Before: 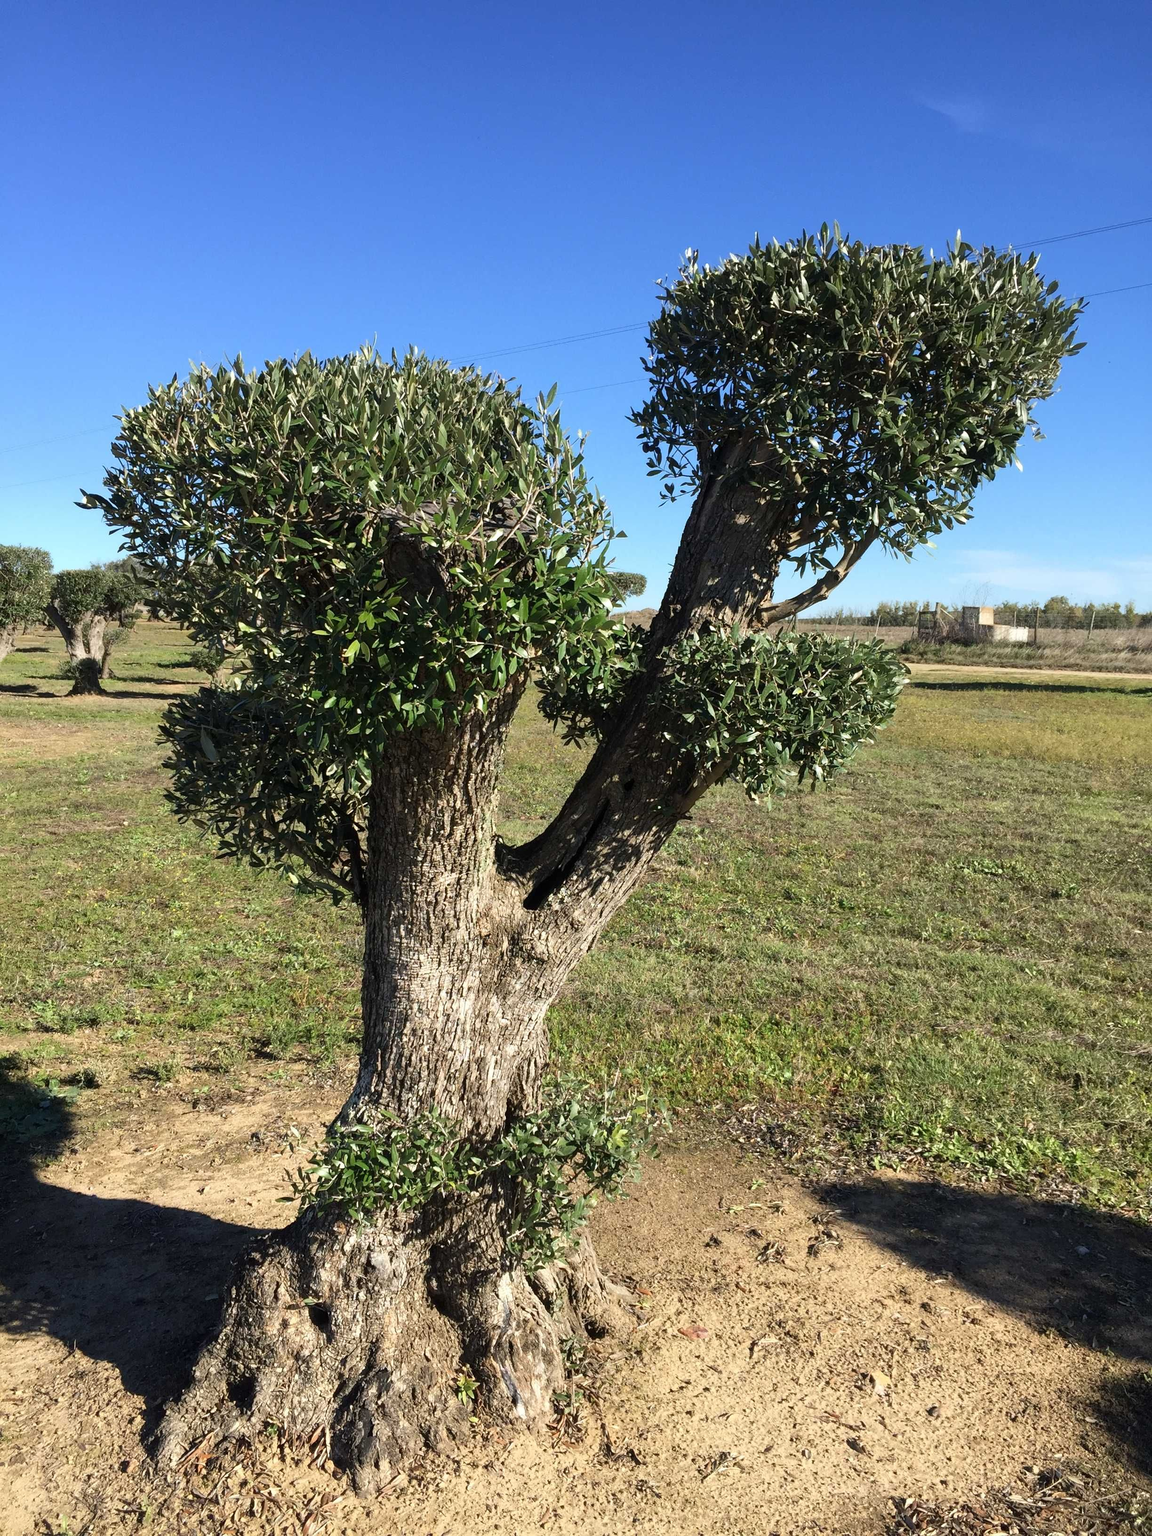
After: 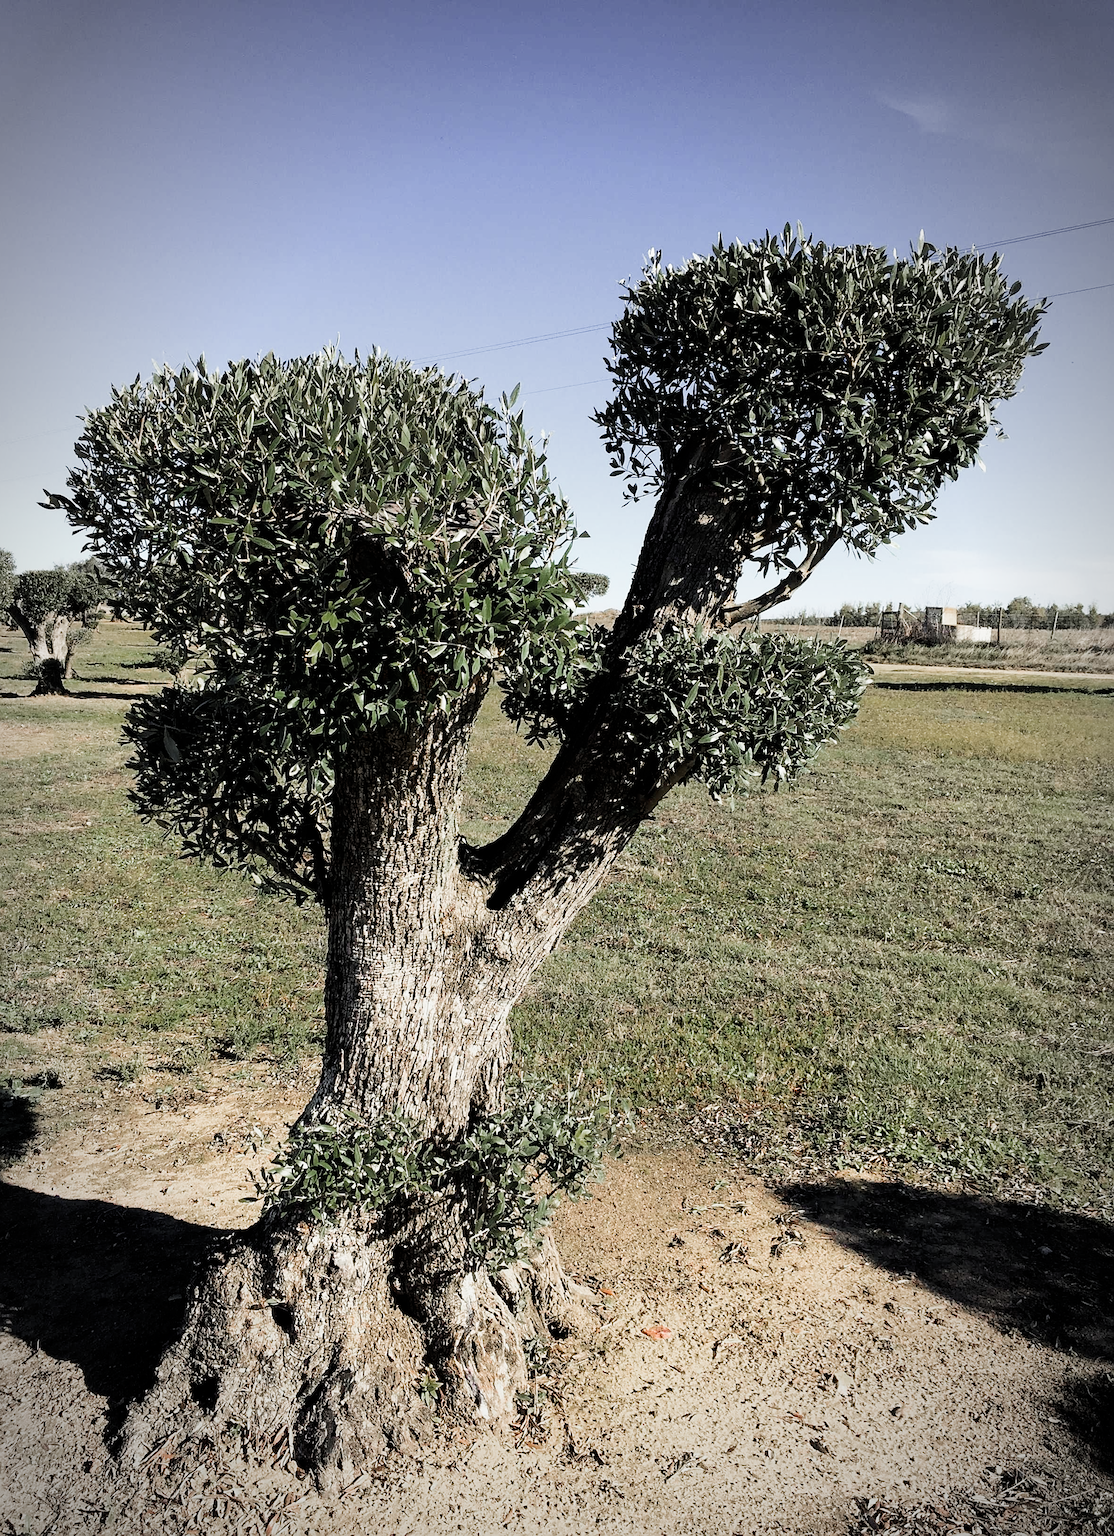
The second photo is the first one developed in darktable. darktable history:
color zones: curves: ch0 [(0, 0.48) (0.209, 0.398) (0.305, 0.332) (0.429, 0.493) (0.571, 0.5) (0.714, 0.5) (0.857, 0.5) (1, 0.48)]; ch1 [(0, 0.736) (0.143, 0.625) (0.225, 0.371) (0.429, 0.256) (0.571, 0.241) (0.714, 0.213) (0.857, 0.48) (1, 0.736)]; ch2 [(0, 0.448) (0.143, 0.498) (0.286, 0.5) (0.429, 0.5) (0.571, 0.5) (0.714, 0.5) (0.857, 0.5) (1, 0.448)]
crop and rotate: left 3.248%
tone curve: curves: ch0 [(0, 0) (0.339, 0.306) (0.687, 0.706) (1, 1)], color space Lab, independent channels, preserve colors none
filmic rgb: black relative exposure -5.01 EV, white relative exposure 3.51 EV, hardness 3.18, contrast 1.297, highlights saturation mix -49%
vignetting: automatic ratio true
exposure: exposure 0.561 EV, compensate highlight preservation false
sharpen: on, module defaults
